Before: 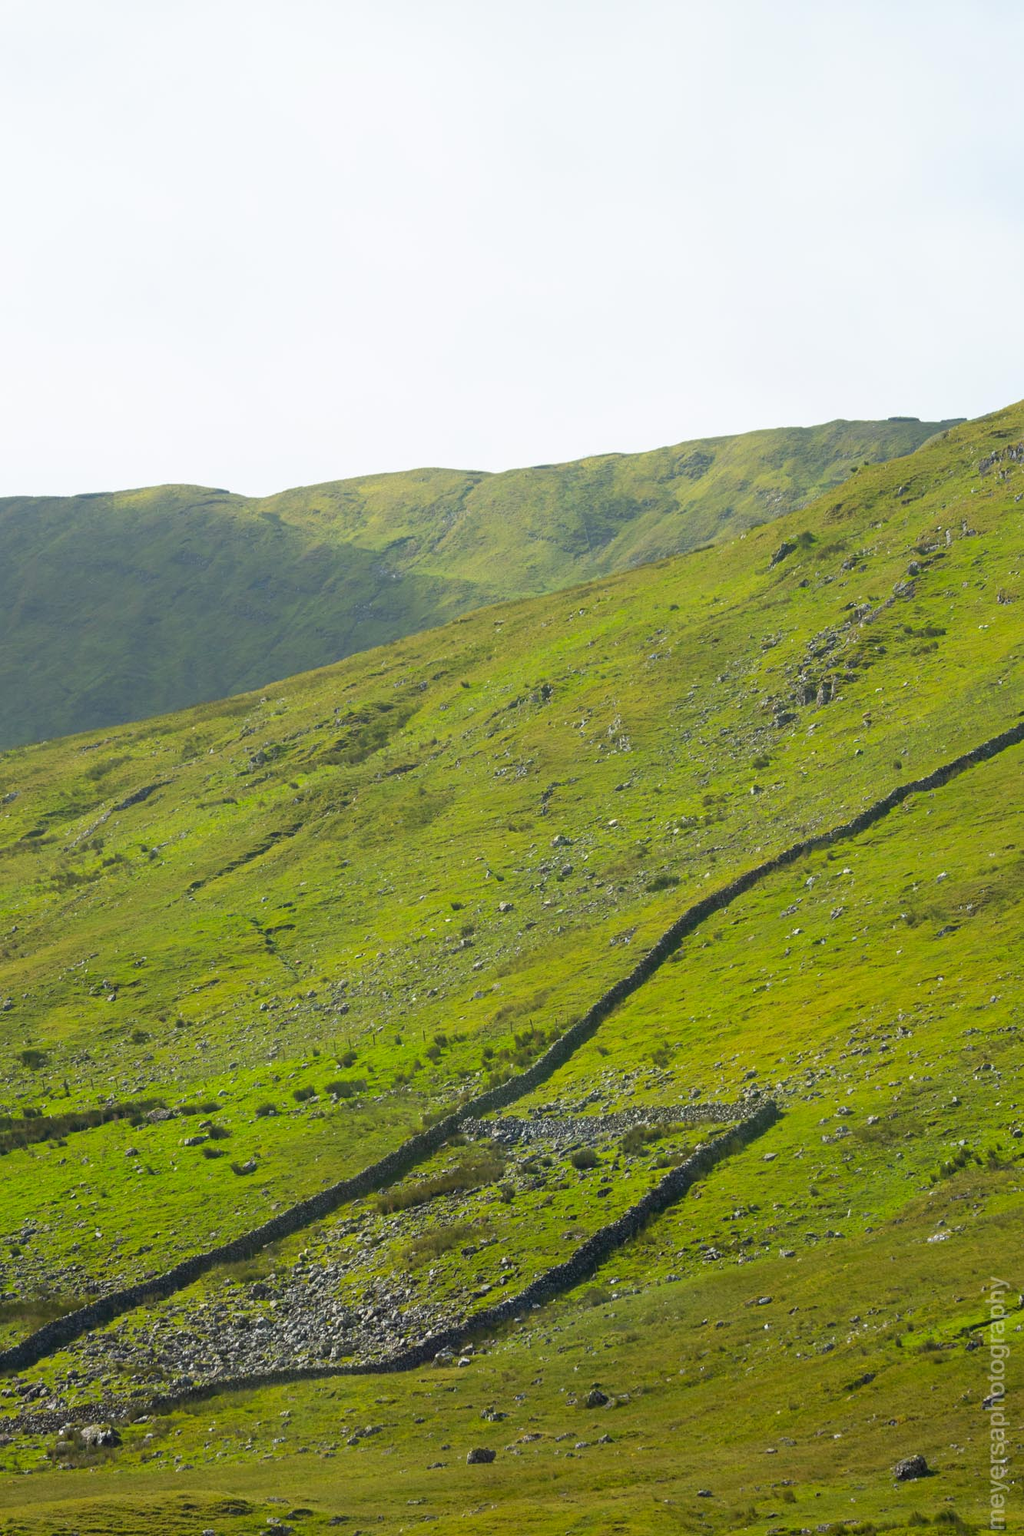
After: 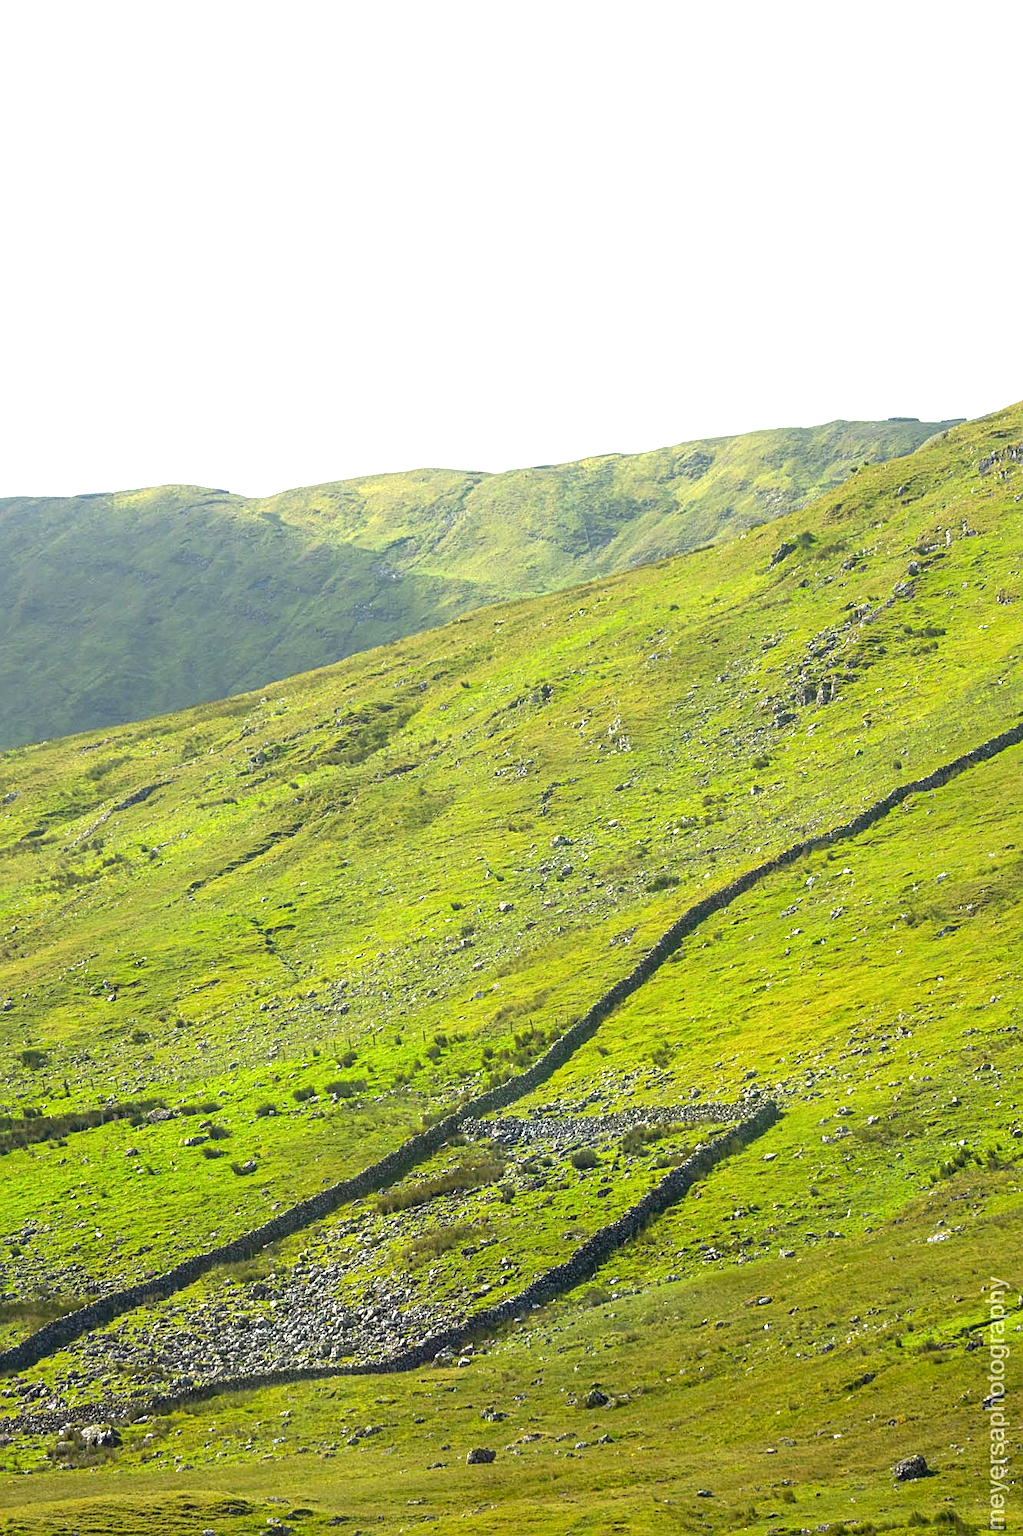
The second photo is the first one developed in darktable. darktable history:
exposure: exposure 0.785 EV, compensate highlight preservation false
local contrast: on, module defaults
sharpen: on, module defaults
